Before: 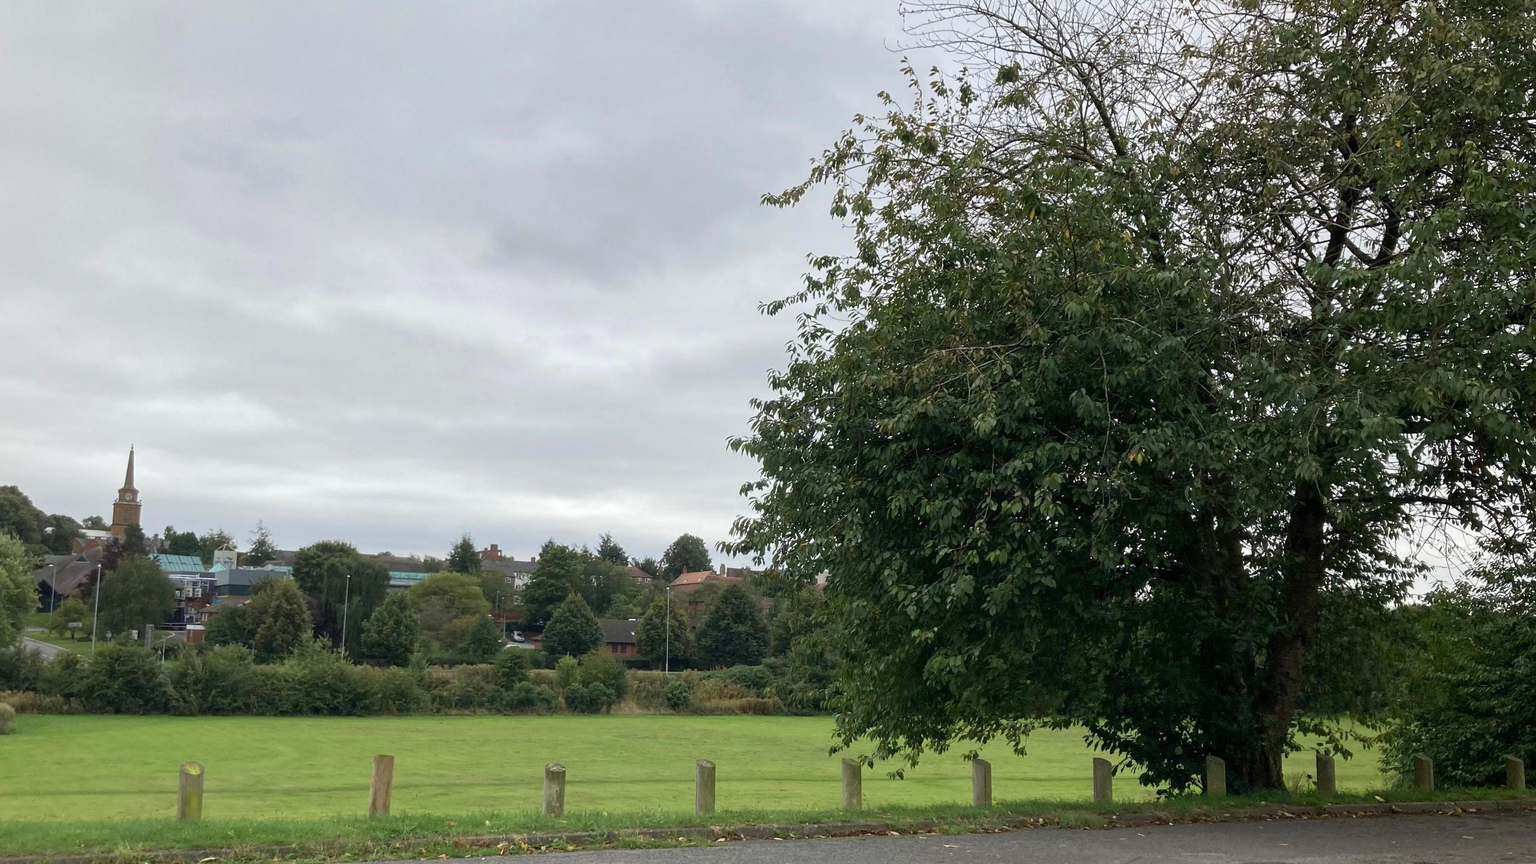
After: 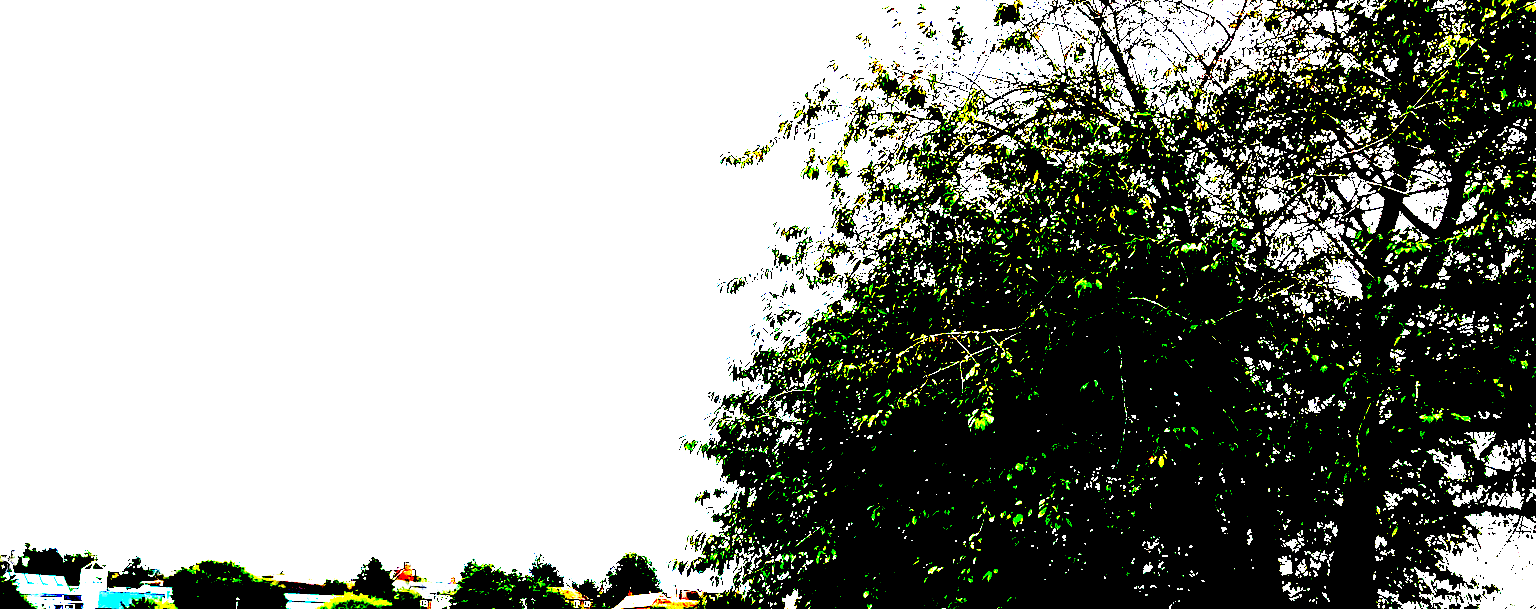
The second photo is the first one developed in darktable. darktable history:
crop and rotate: left 9.461%, top 7.322%, right 4.863%, bottom 32.171%
exposure: black level correction 0.099, exposure 3.092 EV, compensate highlight preservation false
